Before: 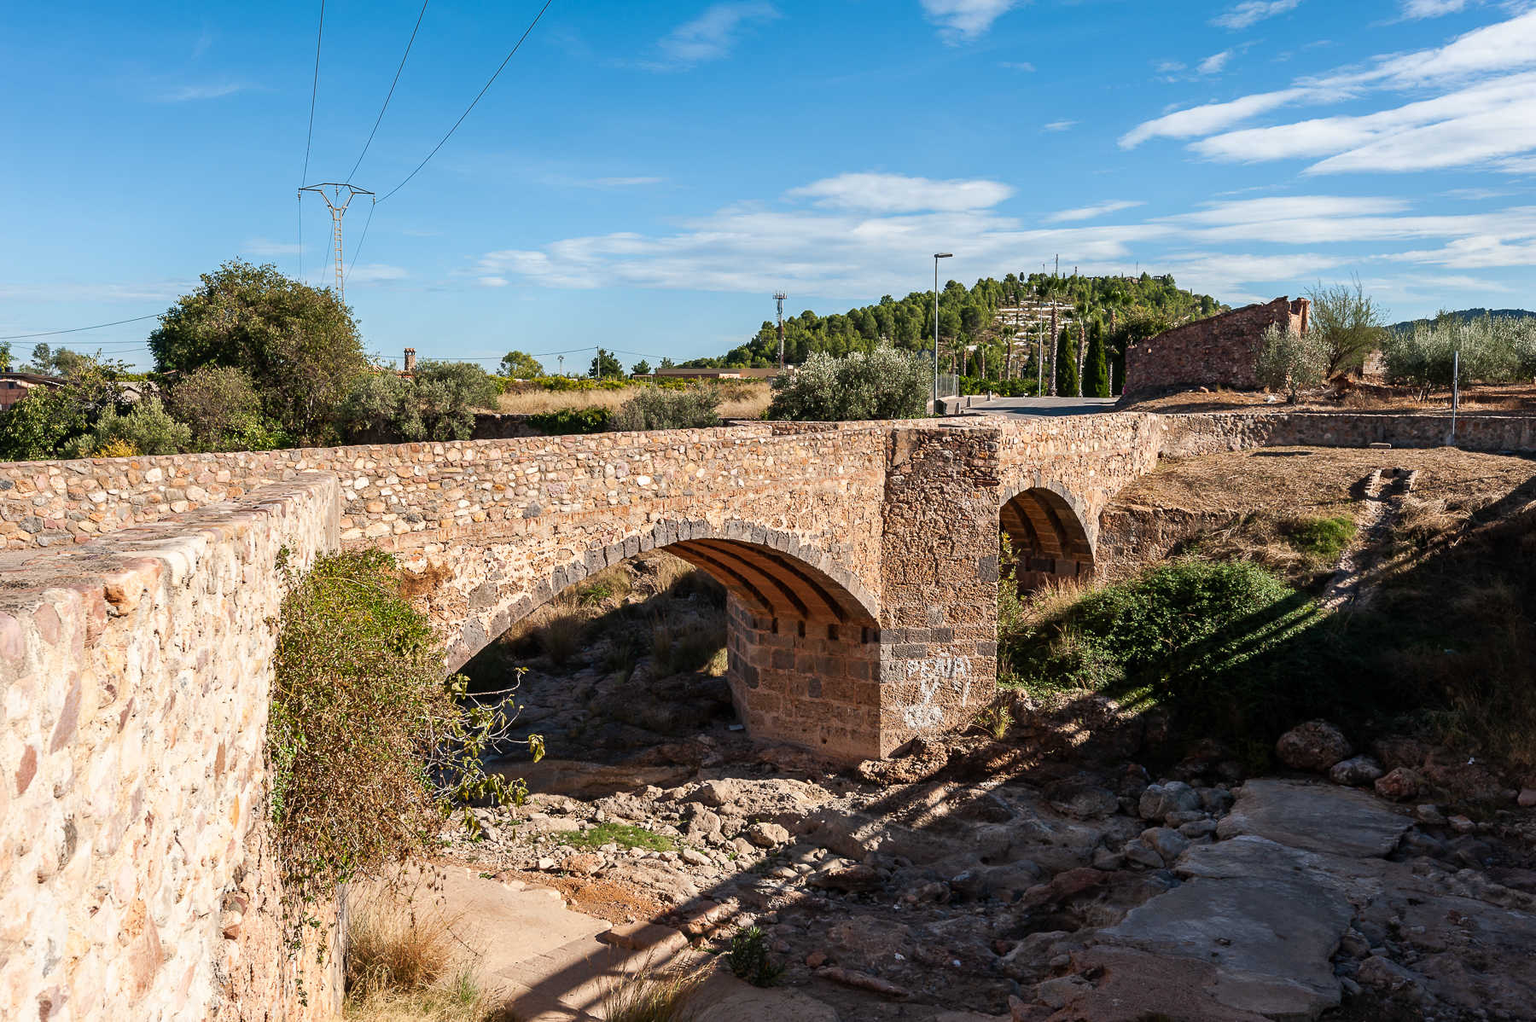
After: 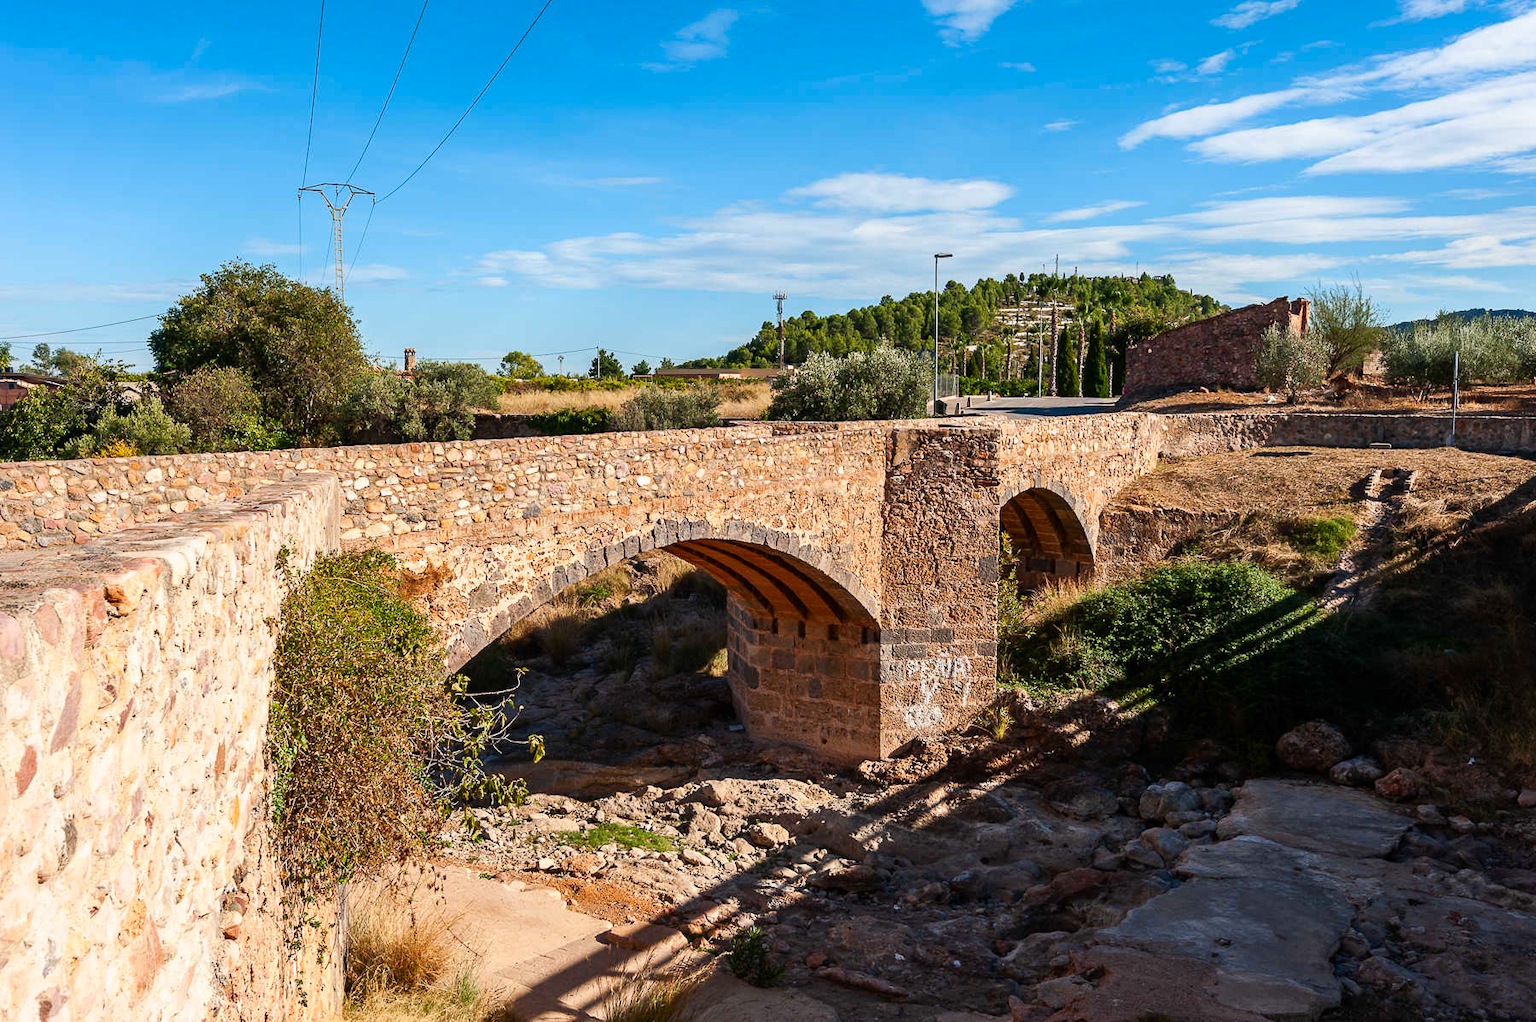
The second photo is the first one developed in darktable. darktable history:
contrast brightness saturation: contrast 0.093, saturation 0.269
